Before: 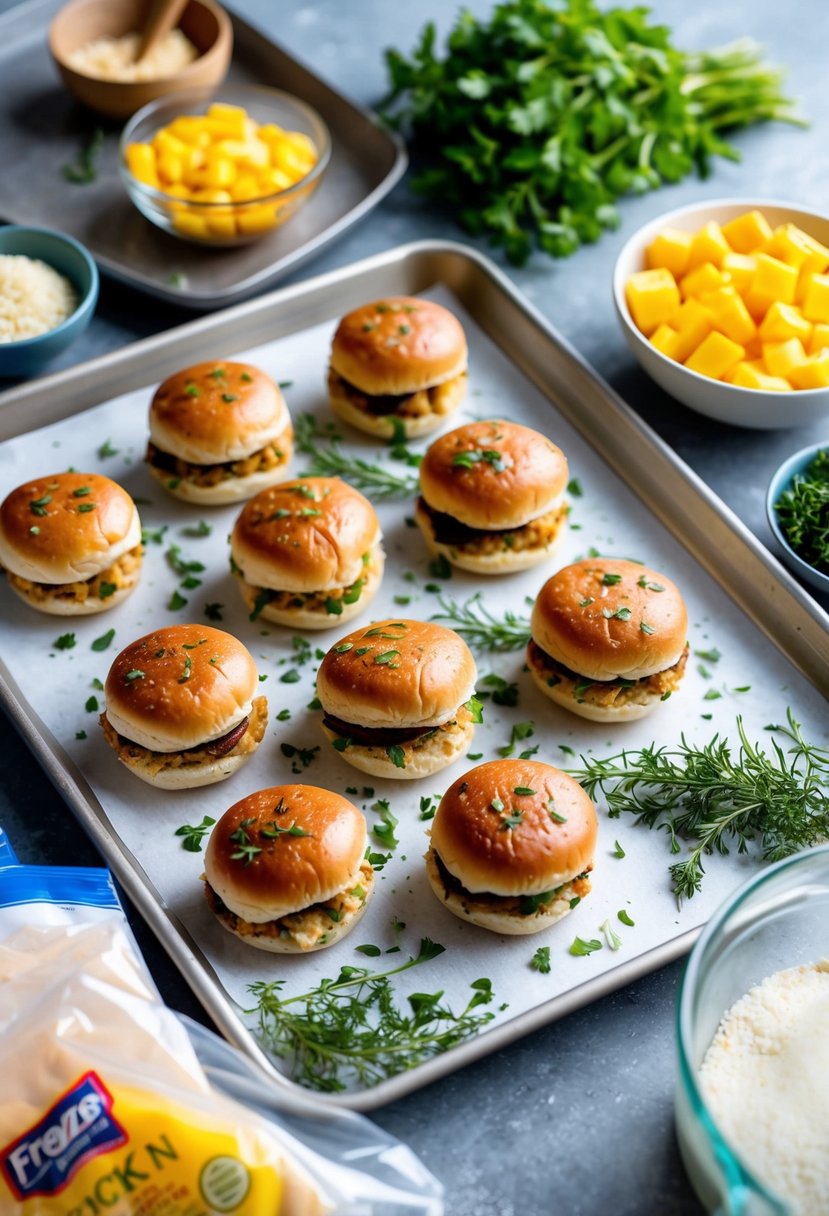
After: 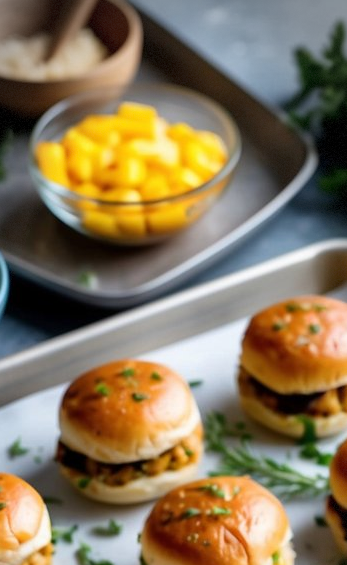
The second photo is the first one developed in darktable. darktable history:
crop and rotate: left 10.906%, top 0.119%, right 47.233%, bottom 53.367%
vignetting: fall-off start 99.33%, fall-off radius 65.32%, center (-0.026, 0.403), automatic ratio true, dithering 8-bit output, unbound false
